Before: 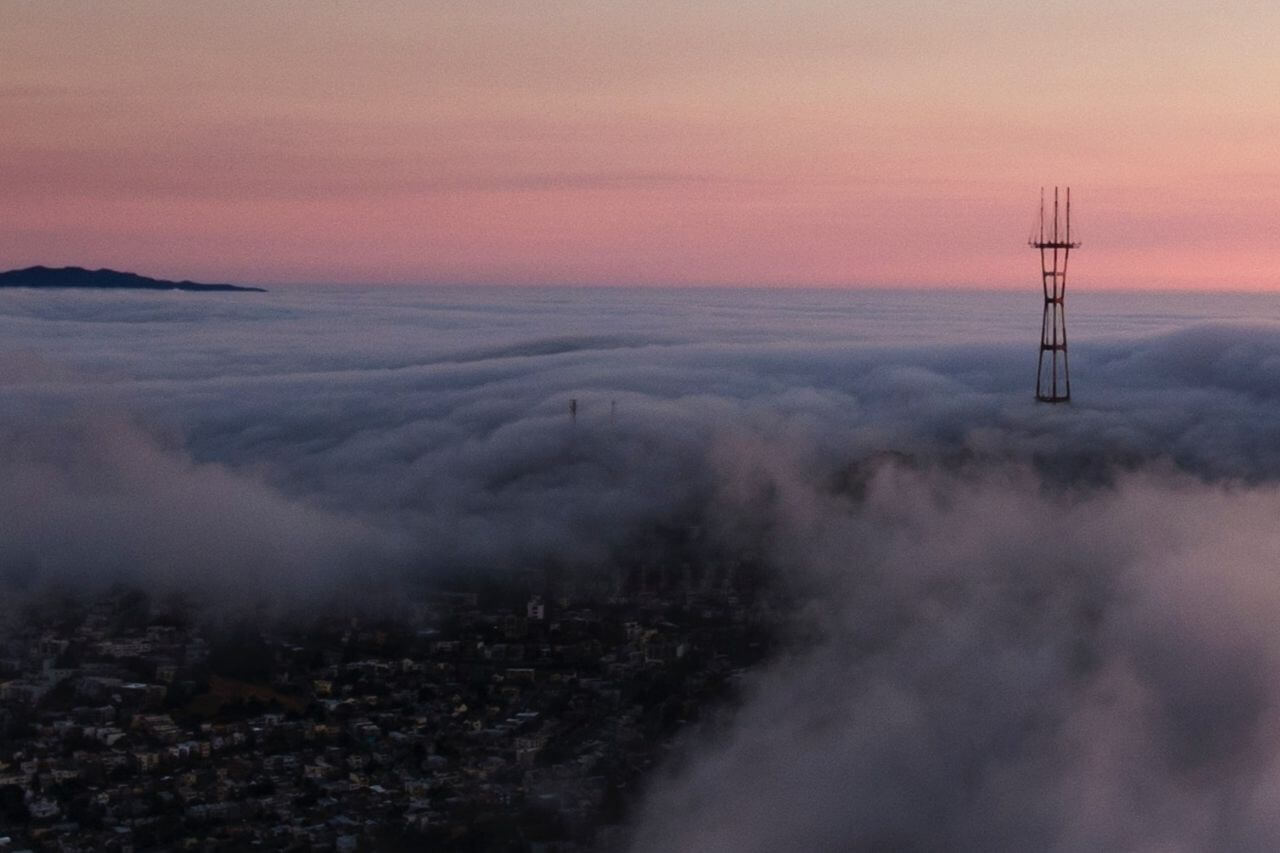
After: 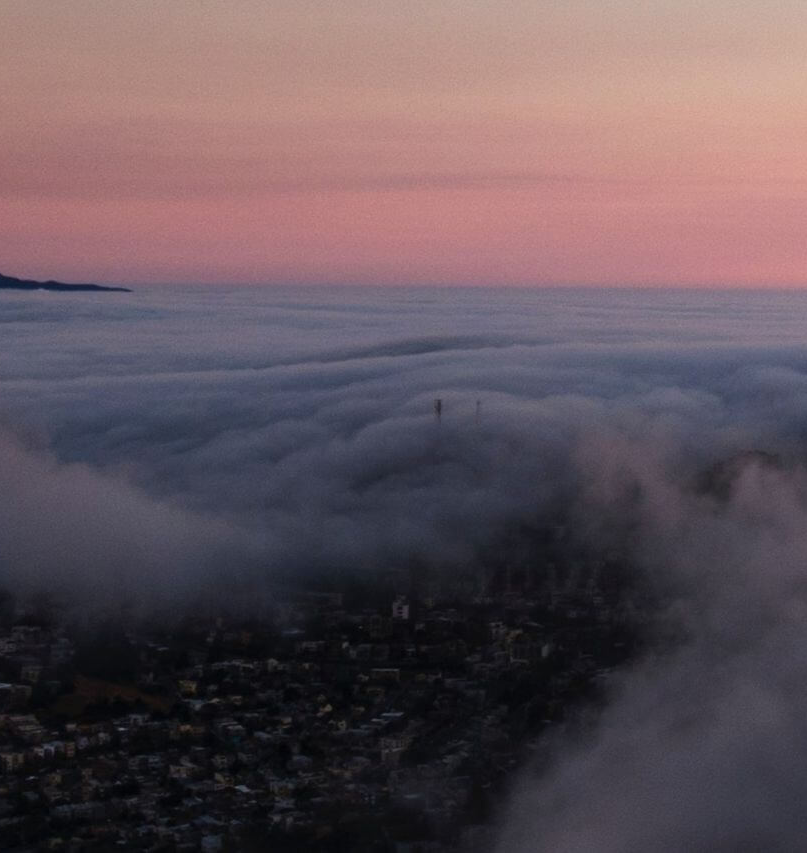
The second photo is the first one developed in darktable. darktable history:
crop: left 10.593%, right 26.356%
